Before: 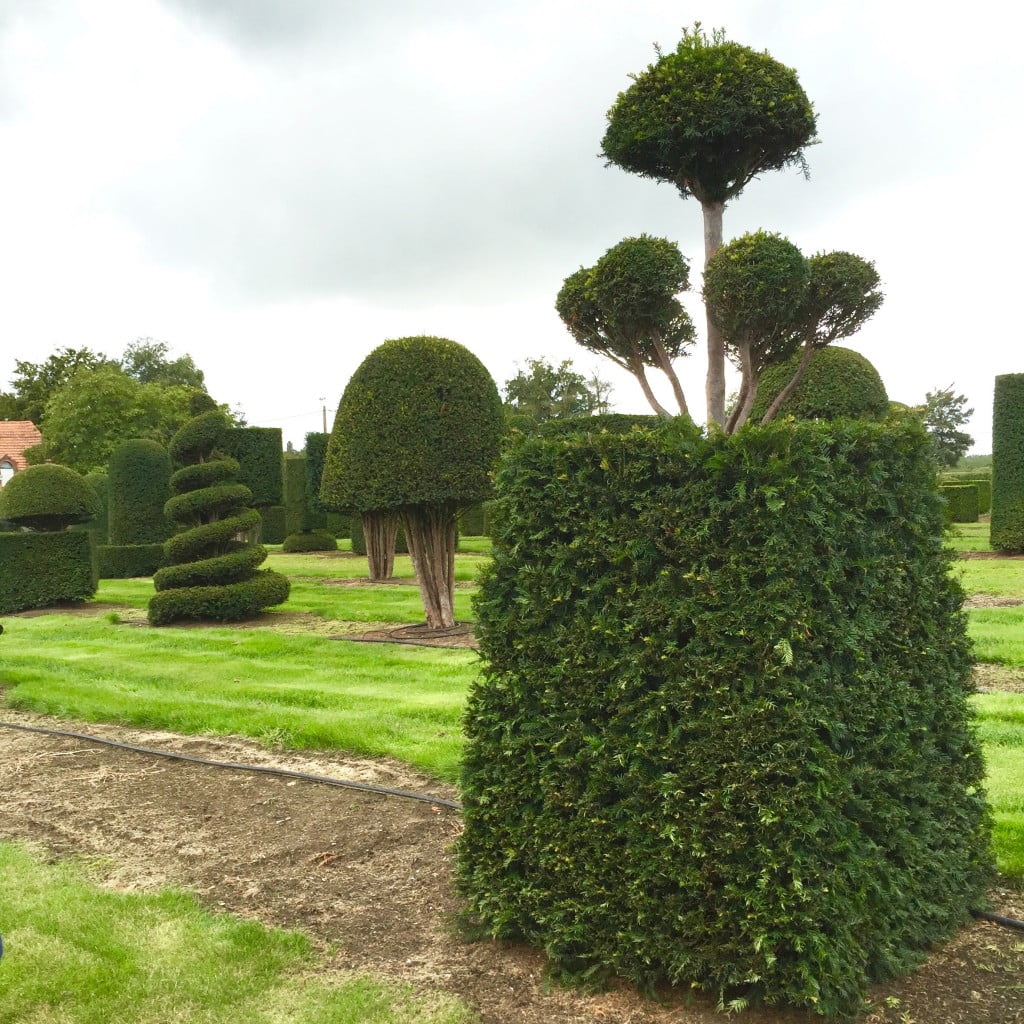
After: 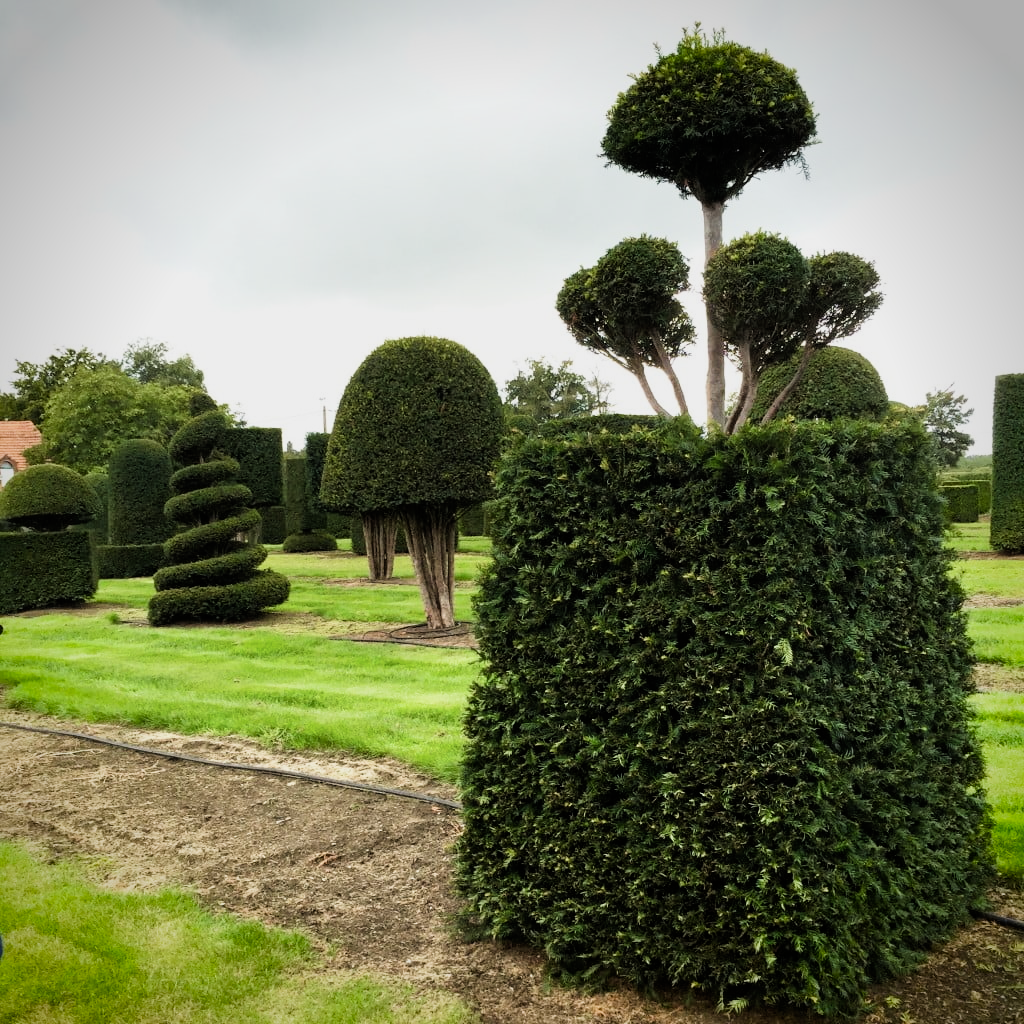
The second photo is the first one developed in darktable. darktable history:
vignetting: saturation 0.366, automatic ratio true
filmic rgb: black relative exposure -5.14 EV, white relative exposure 3.5 EV, hardness 3.16, contrast 1.402, highlights saturation mix -30.32%
